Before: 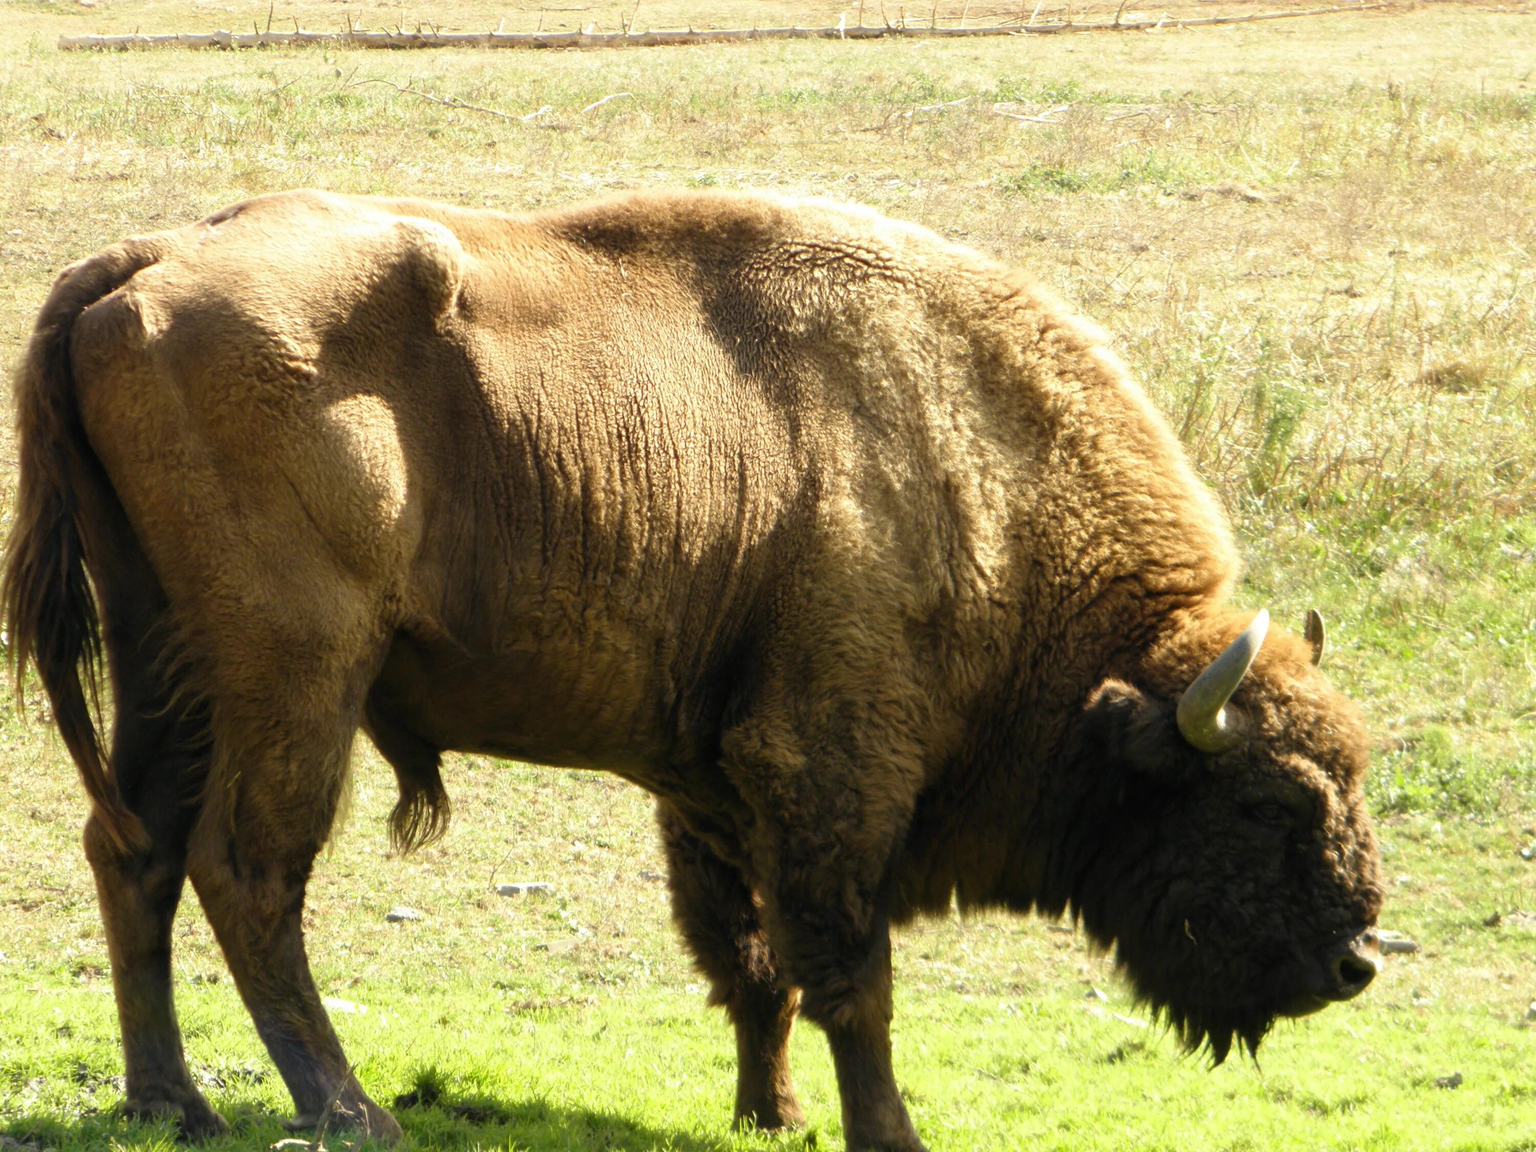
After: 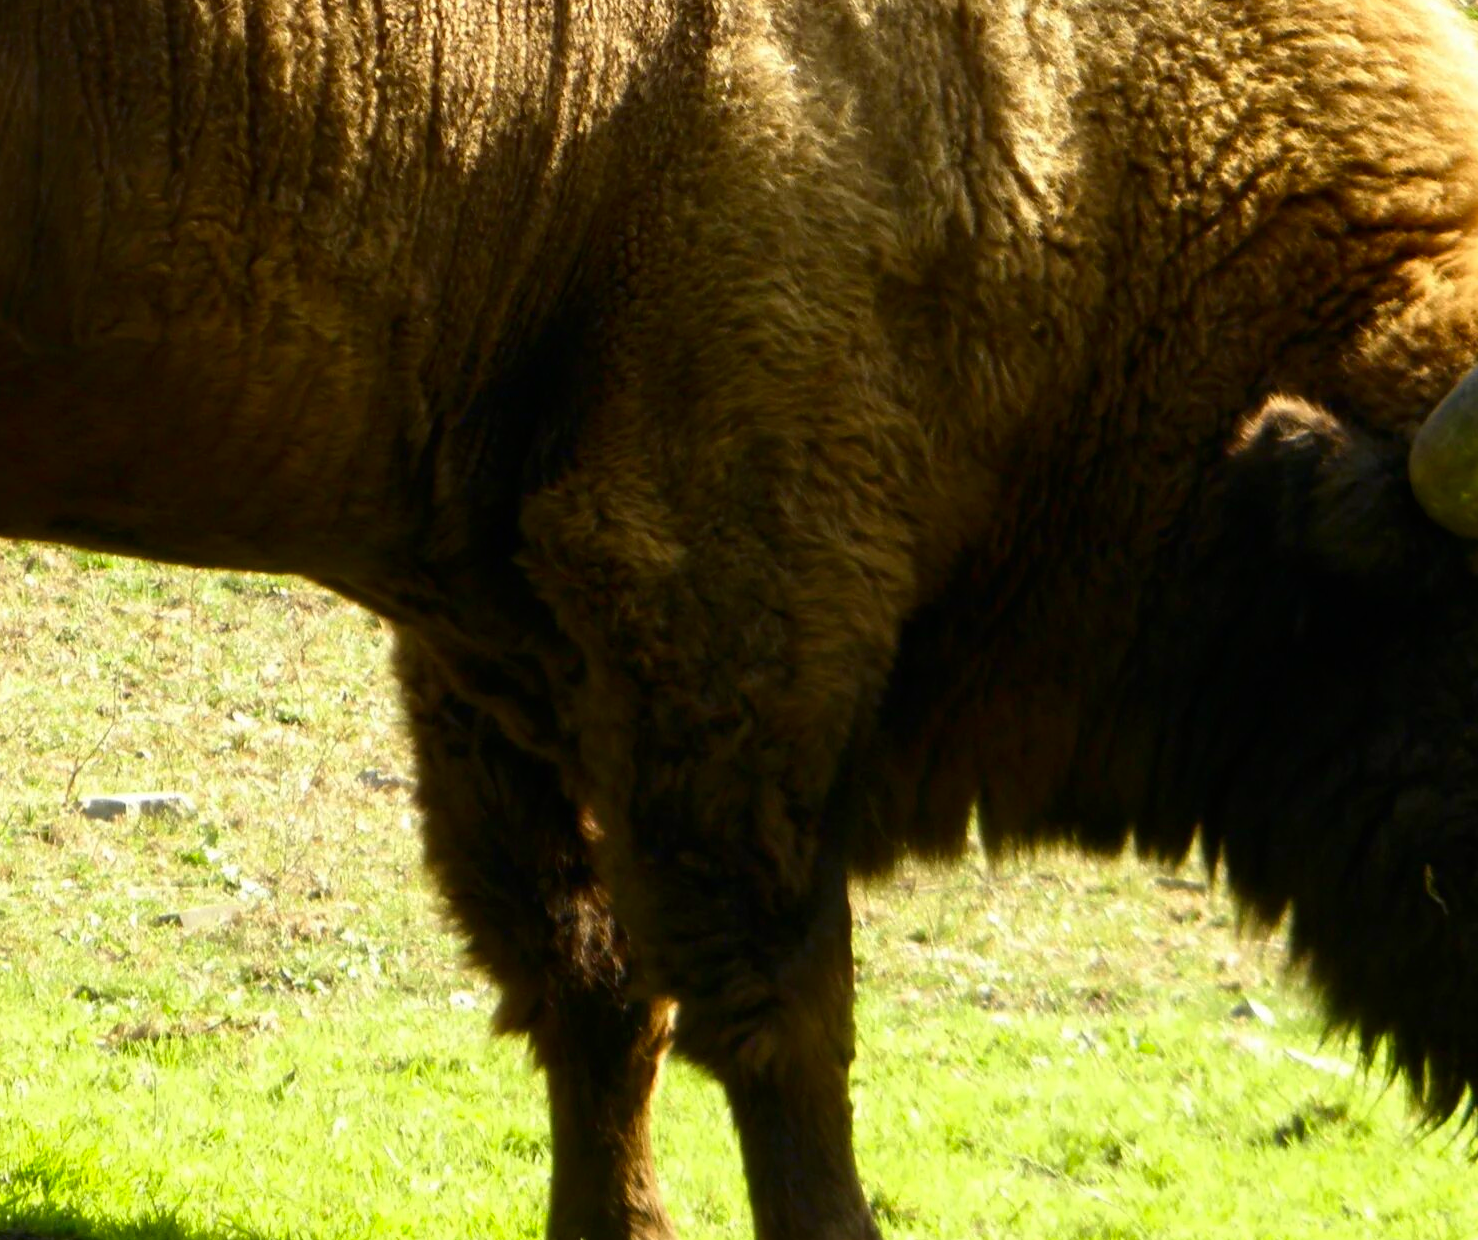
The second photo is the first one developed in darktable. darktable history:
contrast brightness saturation: contrast 0.118, brightness -0.125, saturation 0.204
crop: left 29.655%, top 41.406%, right 21.073%, bottom 3.461%
